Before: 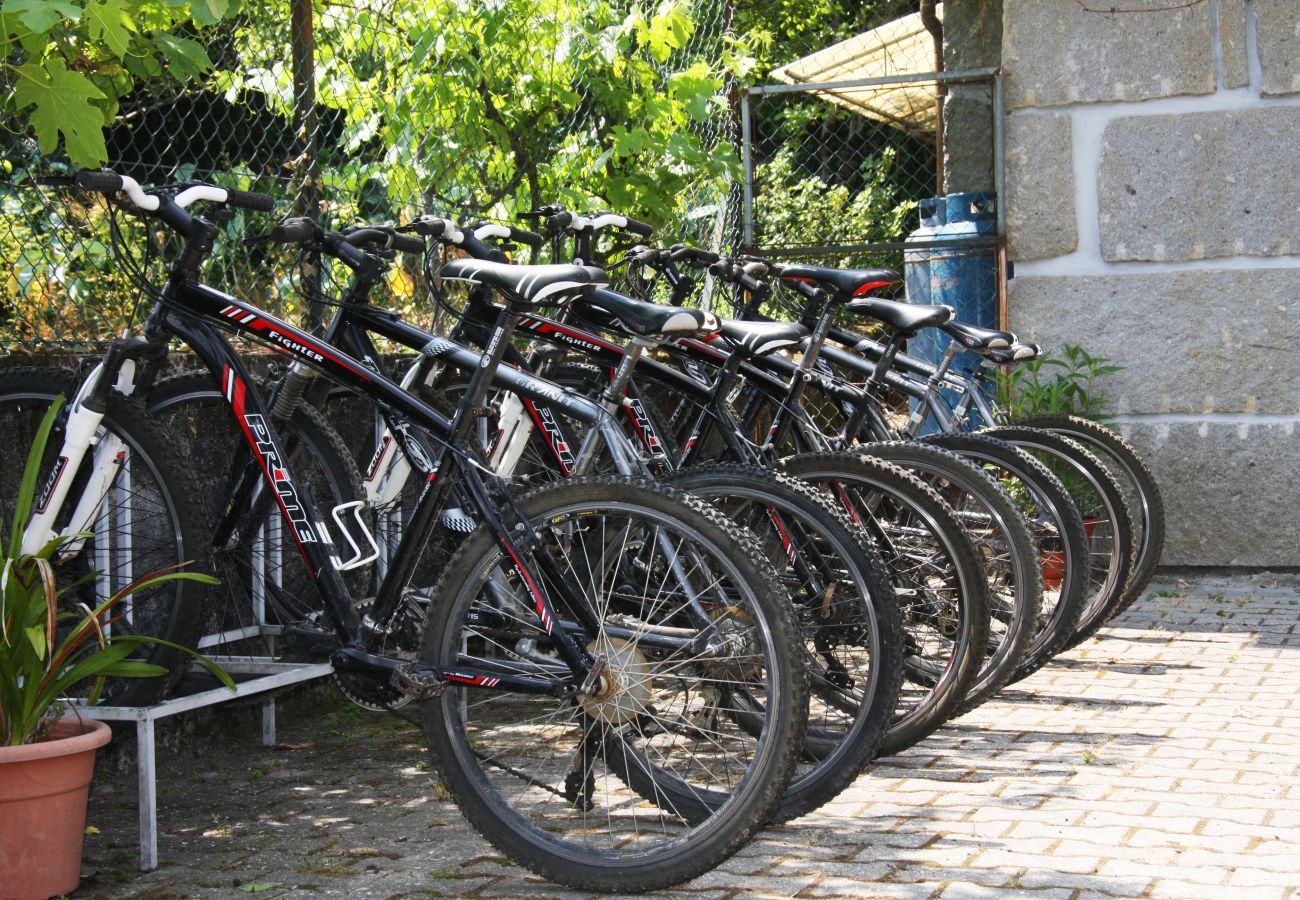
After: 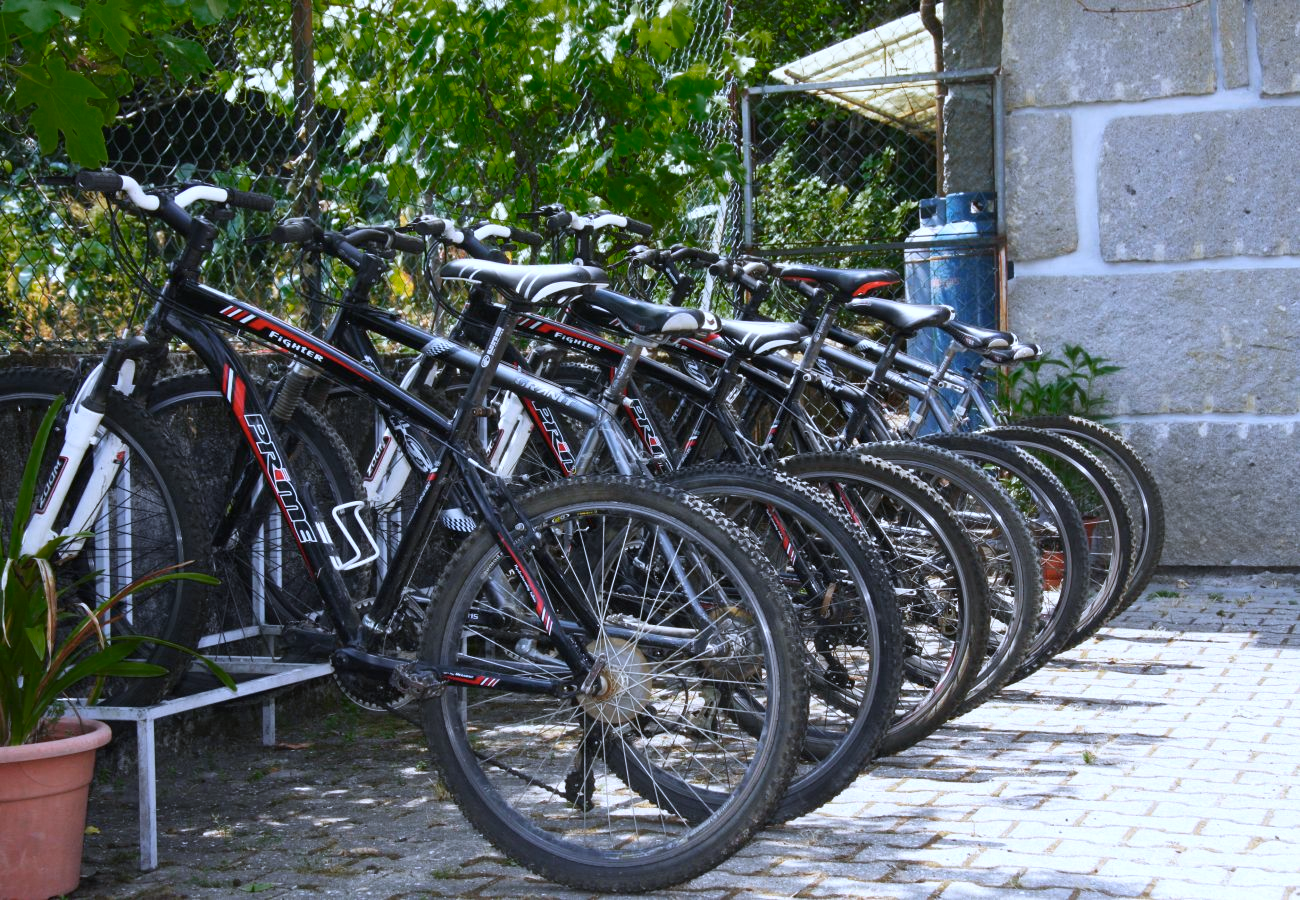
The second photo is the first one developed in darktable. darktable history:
white balance: red 0.948, green 1.02, blue 1.176
color zones: curves: ch0 [(0.25, 0.5) (0.347, 0.092) (0.75, 0.5)]; ch1 [(0.25, 0.5) (0.33, 0.51) (0.75, 0.5)]
